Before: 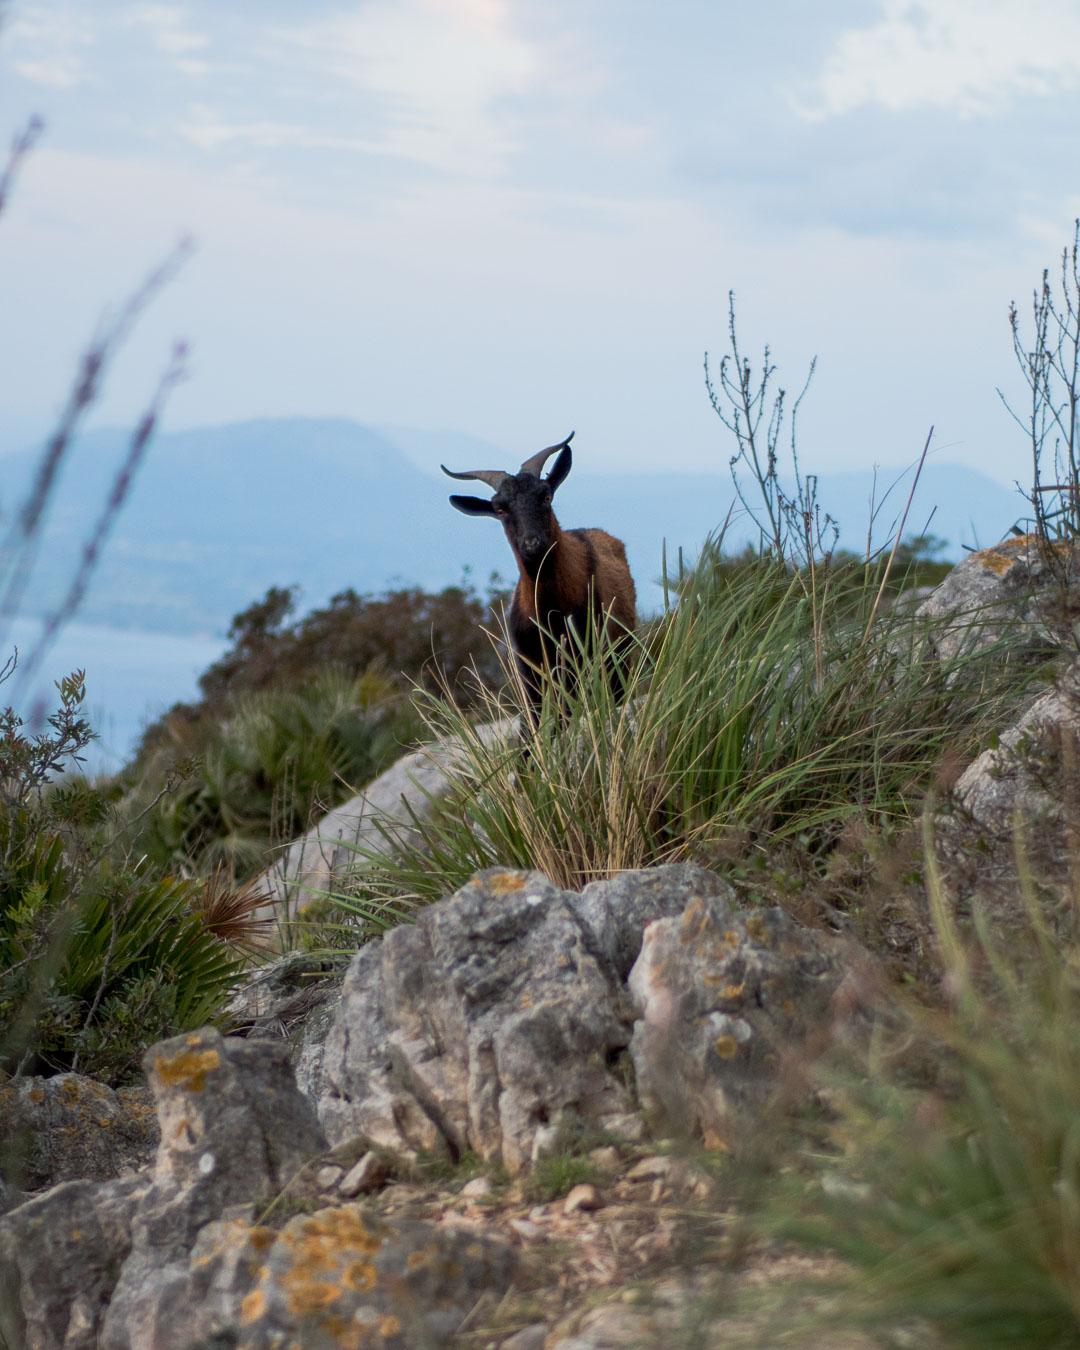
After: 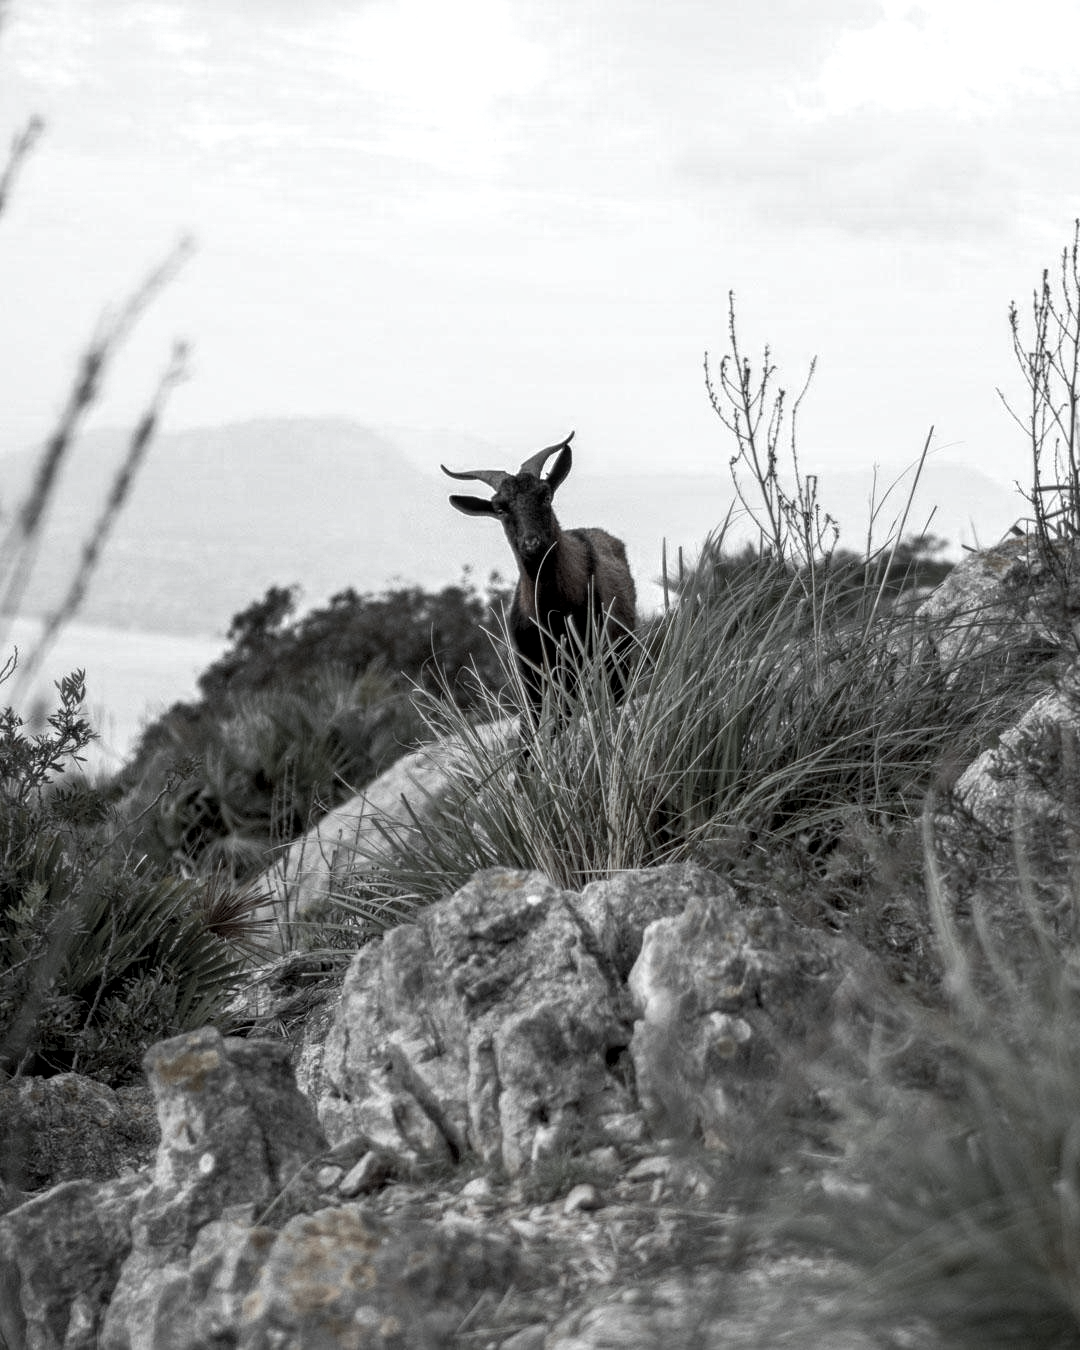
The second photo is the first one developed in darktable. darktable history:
local contrast: detail 130%
color zones: curves: ch0 [(0, 0.613) (0.01, 0.613) (0.245, 0.448) (0.498, 0.529) (0.642, 0.665) (0.879, 0.777) (0.99, 0.613)]; ch1 [(0, 0.035) (0.121, 0.189) (0.259, 0.197) (0.415, 0.061) (0.589, 0.022) (0.732, 0.022) (0.857, 0.026) (0.991, 0.053)]
color correction: highlights a* -12.64, highlights b* -18.1, saturation 0.7
